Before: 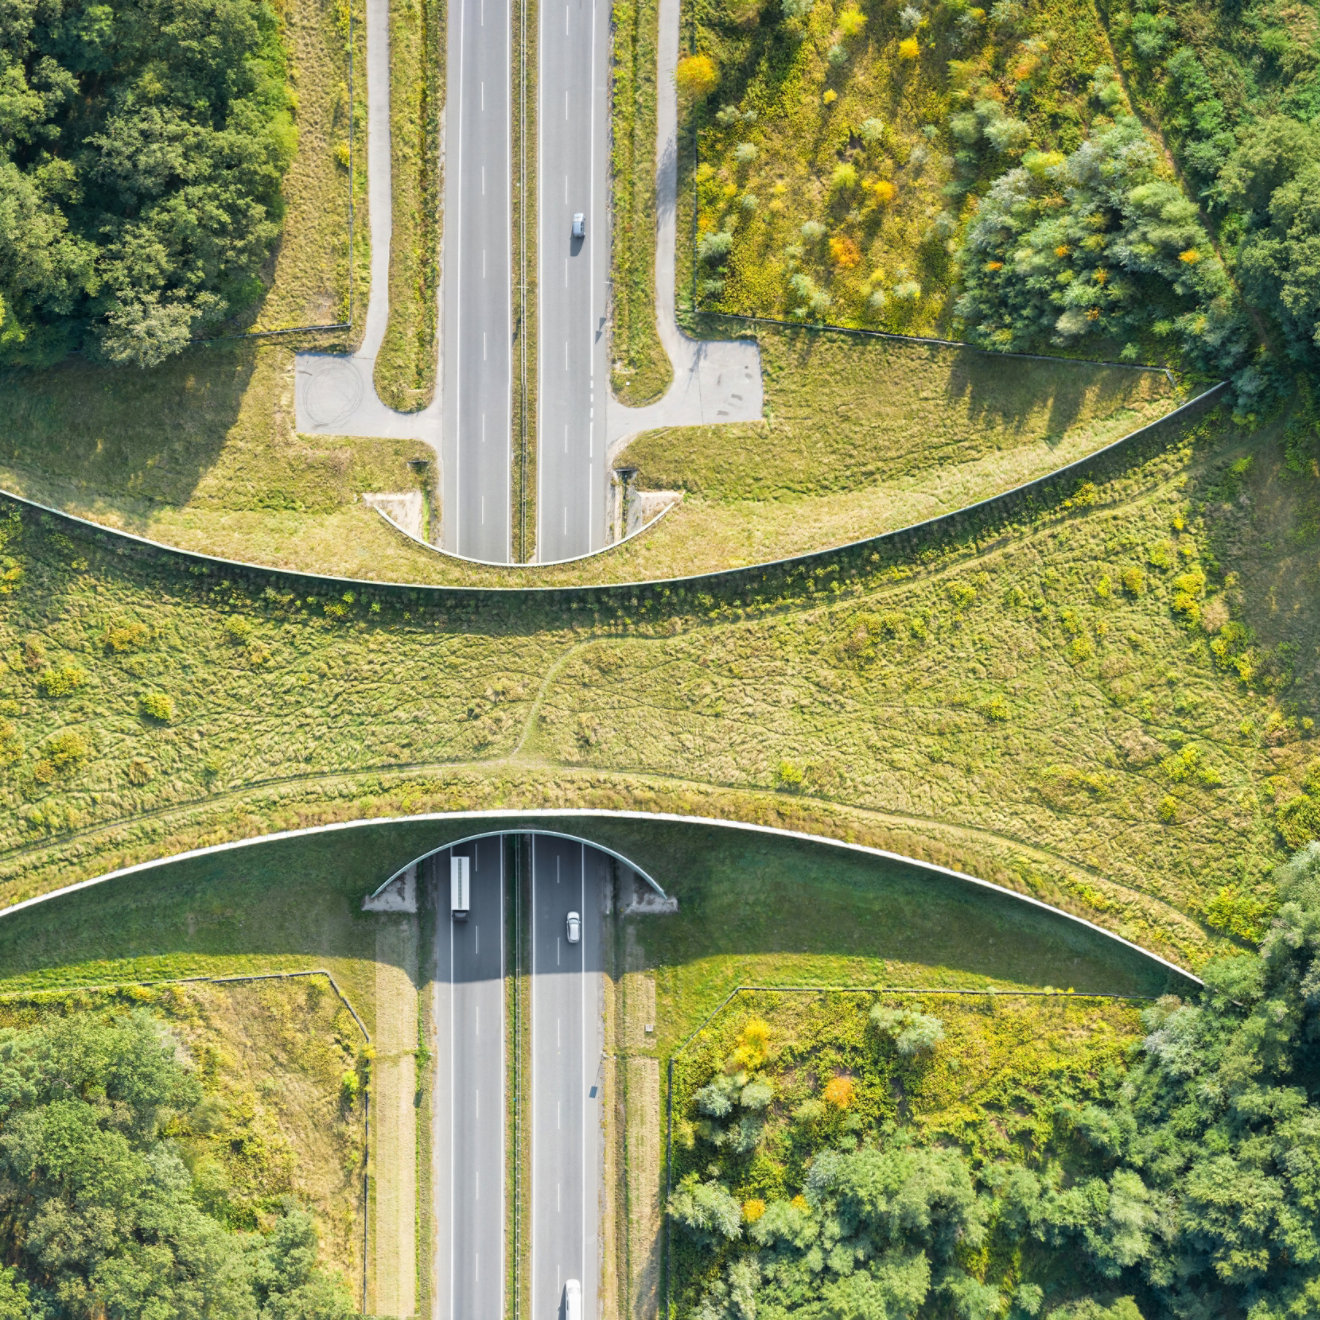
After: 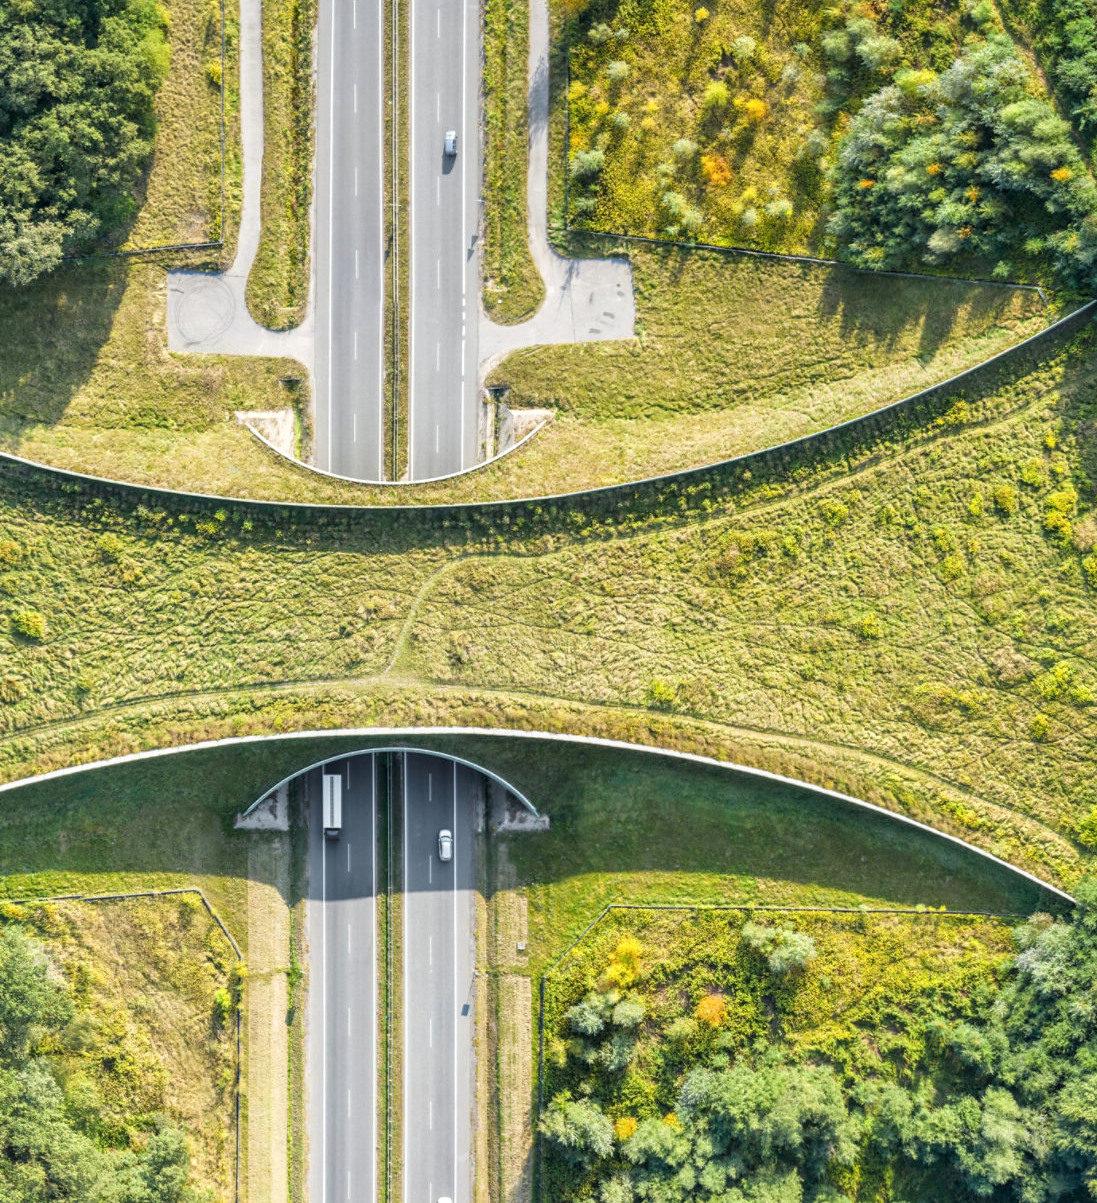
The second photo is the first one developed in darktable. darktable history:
crop: left 9.762%, top 6.278%, right 7.067%, bottom 2.558%
local contrast: on, module defaults
